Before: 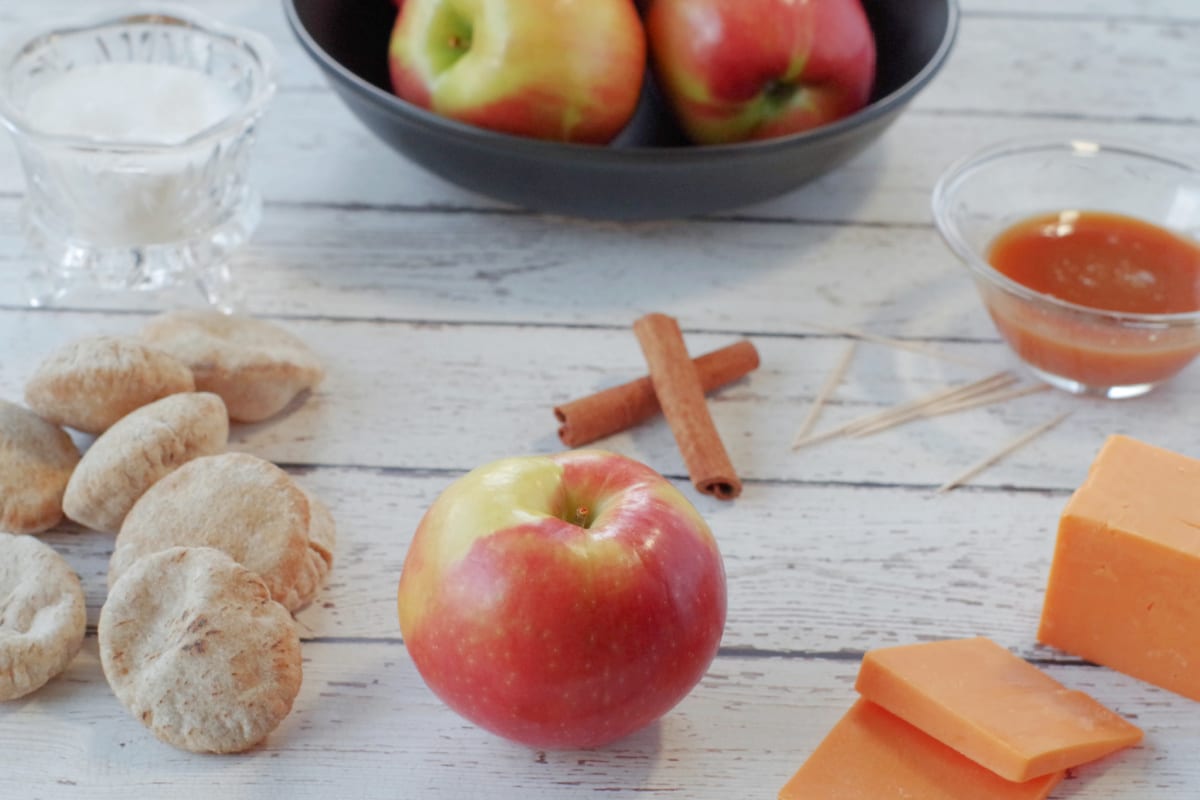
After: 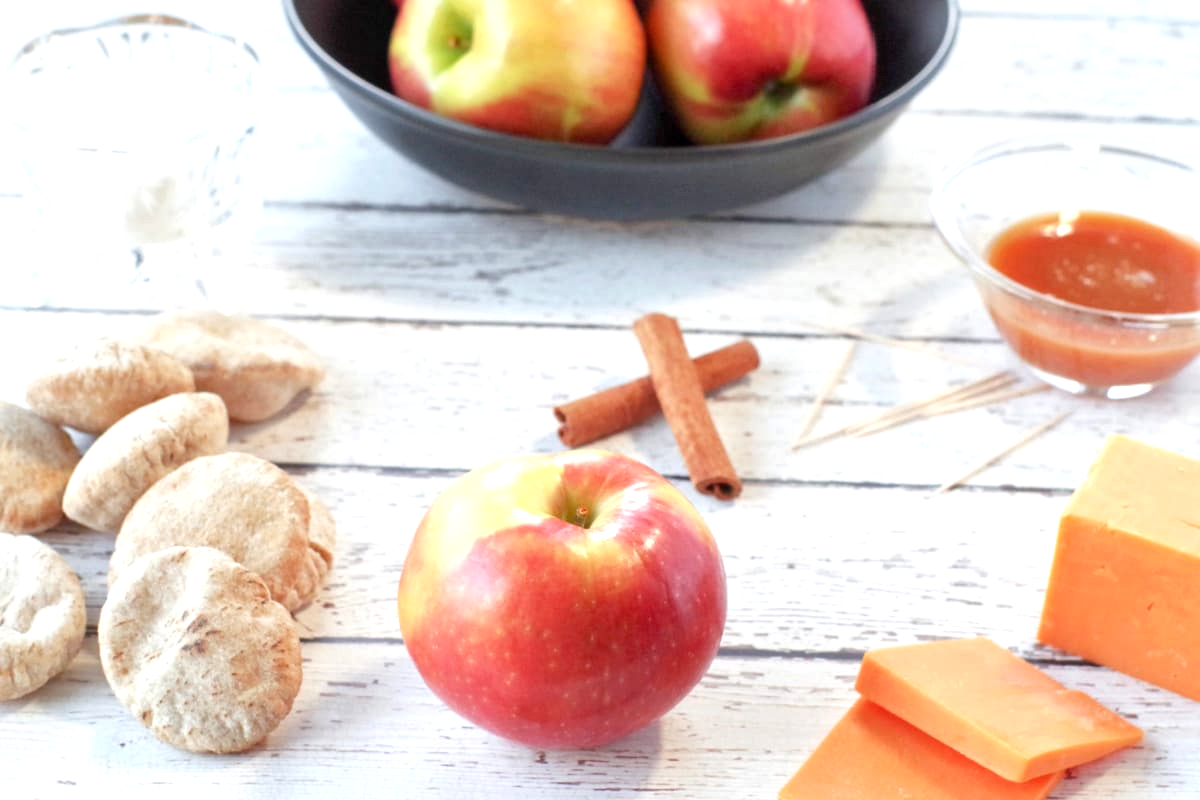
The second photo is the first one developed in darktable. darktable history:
local contrast: mode bilateral grid, contrast 30, coarseness 25, midtone range 0.2
exposure: exposure 0.949 EV, compensate highlight preservation false
